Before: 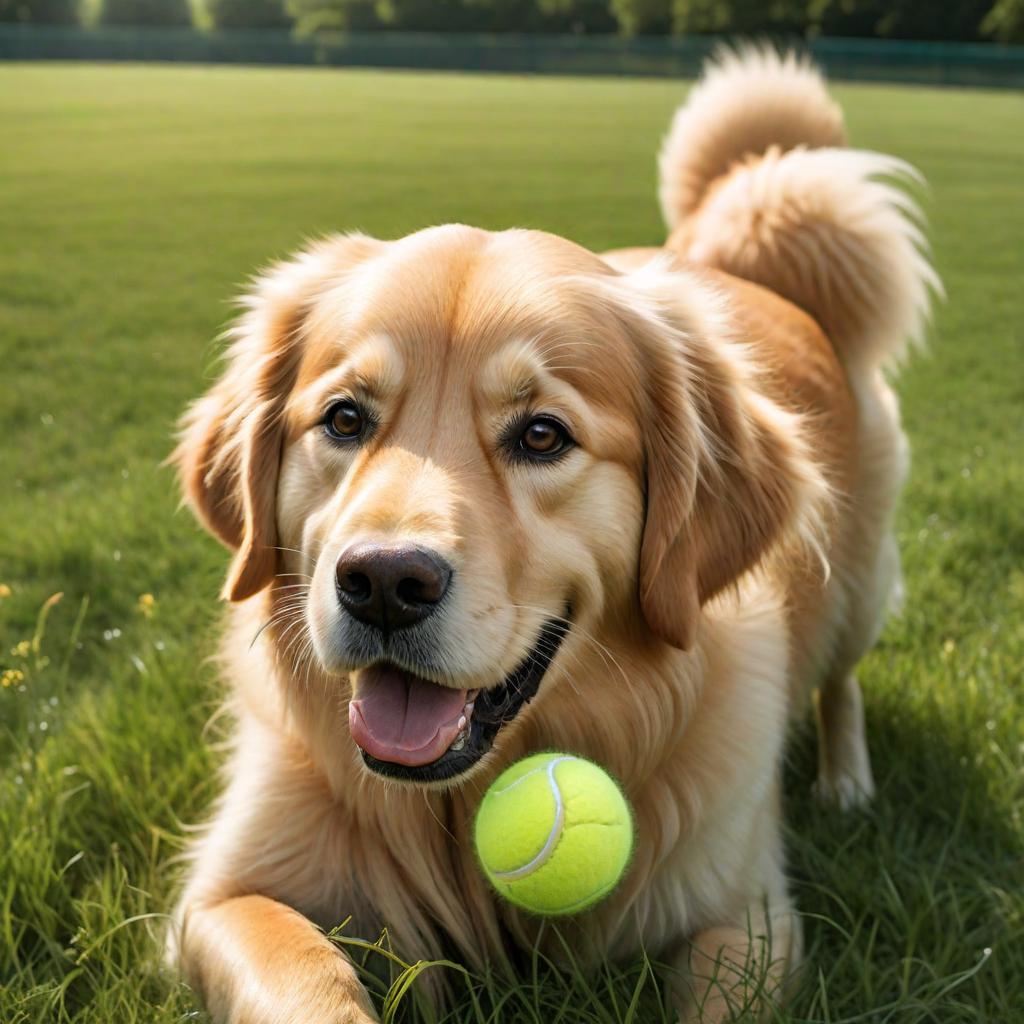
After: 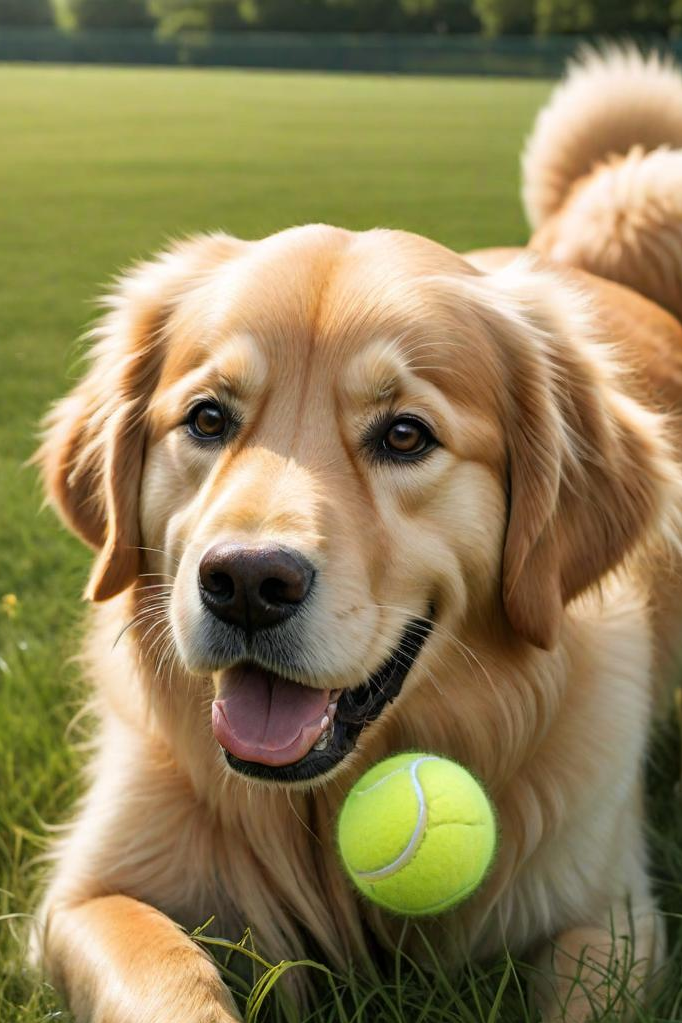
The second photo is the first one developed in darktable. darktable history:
crop and rotate: left 13.449%, right 19.906%
